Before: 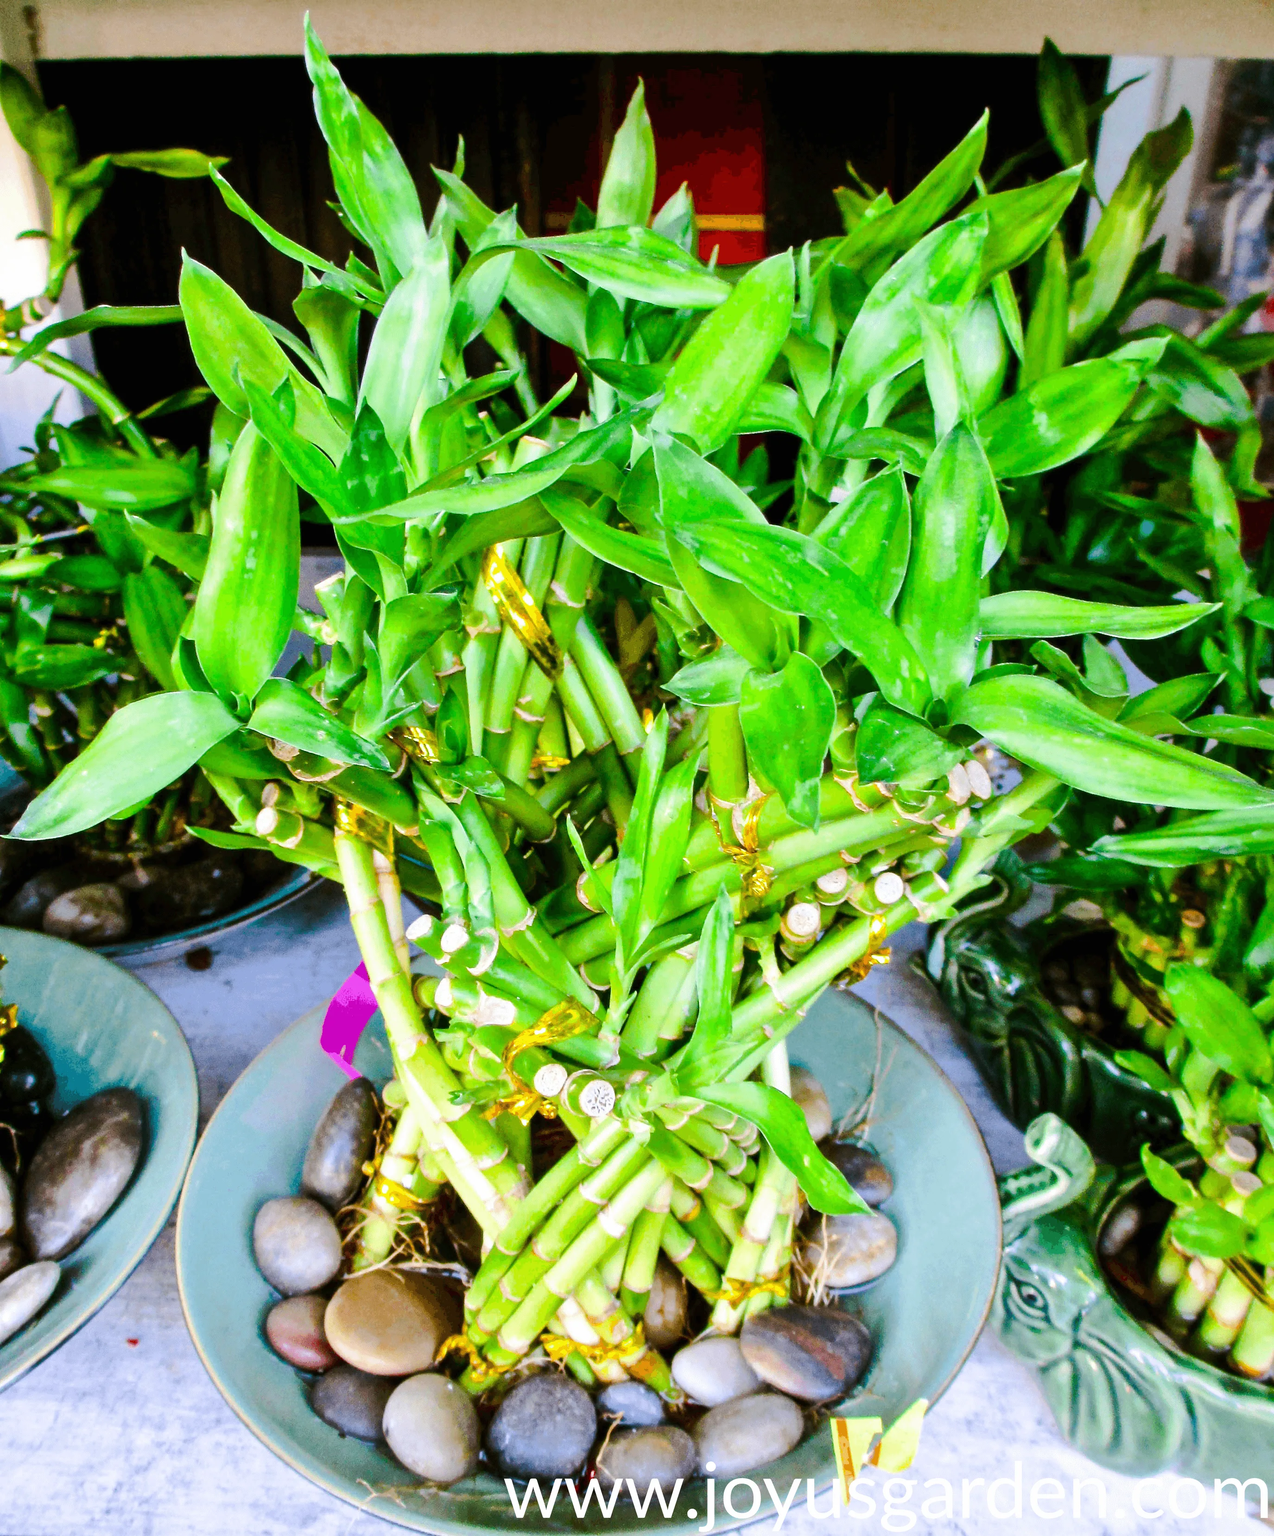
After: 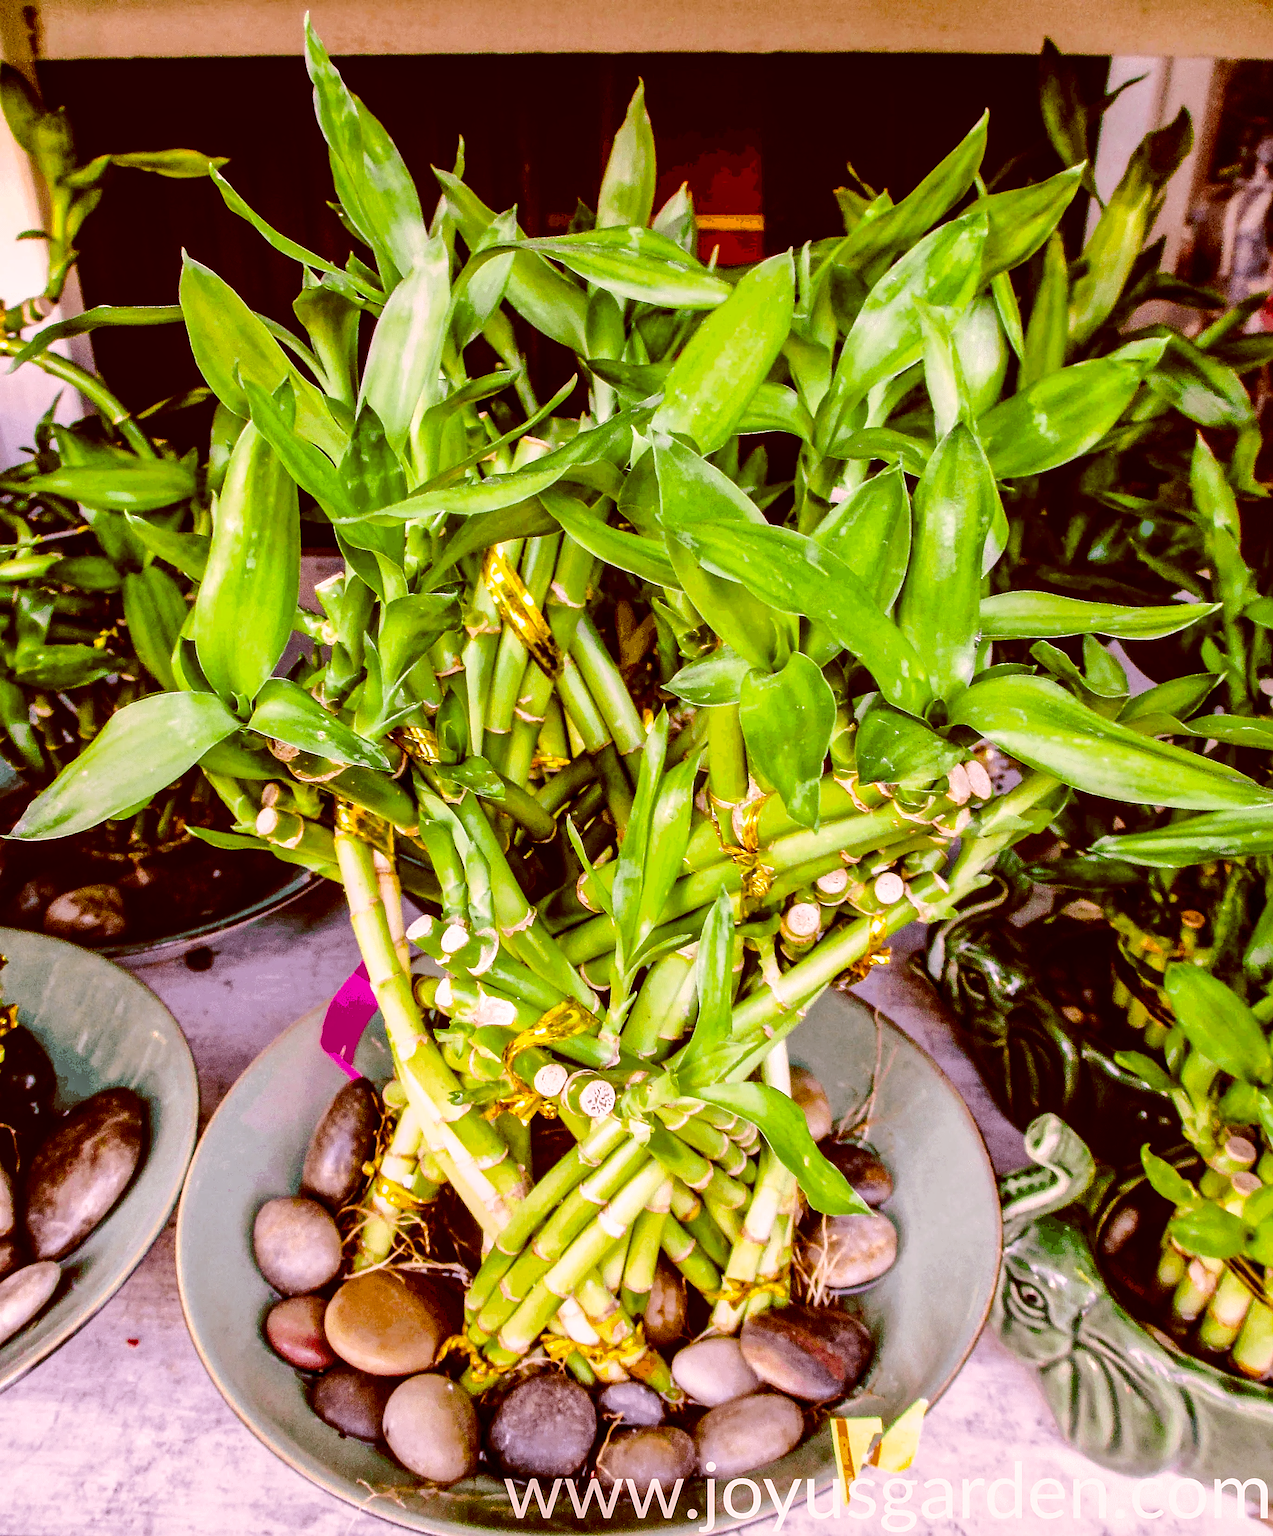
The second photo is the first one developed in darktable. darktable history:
exposure: black level correction 0, exposure -0.688 EV, compensate highlight preservation false
tone equalizer: -8 EV -0.381 EV, -7 EV -0.362 EV, -6 EV -0.3 EV, -5 EV -0.22 EV, -3 EV 0.243 EV, -2 EV 0.354 EV, -1 EV 0.384 EV, +0 EV 0.408 EV
color correction: highlights a* 9.47, highlights b* 8.54, shadows a* 39.31, shadows b* 39.78, saturation 0.776
base curve: curves: ch0 [(0, 0) (0.472, 0.508) (1, 1)], preserve colors none
local contrast: highlights 60%, shadows 60%, detail 160%
color balance rgb: shadows lift › chroma 3.922%, shadows lift › hue 88.63°, highlights gain › chroma 1.474%, highlights gain › hue 312.82°, perceptual saturation grading › global saturation 36.043%, perceptual saturation grading › shadows 36.102%
sharpen: on, module defaults
